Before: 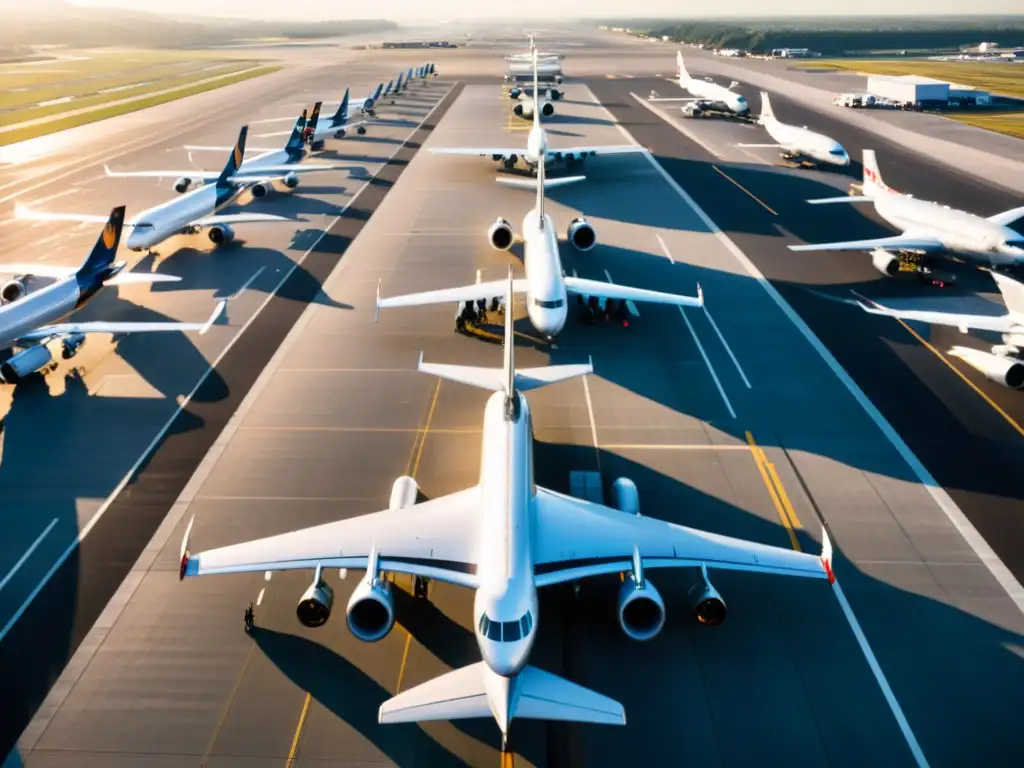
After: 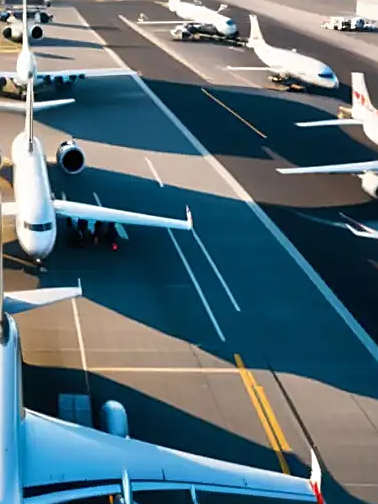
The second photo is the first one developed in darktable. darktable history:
crop and rotate: left 49.936%, top 10.094%, right 13.136%, bottom 24.256%
sharpen: on, module defaults
